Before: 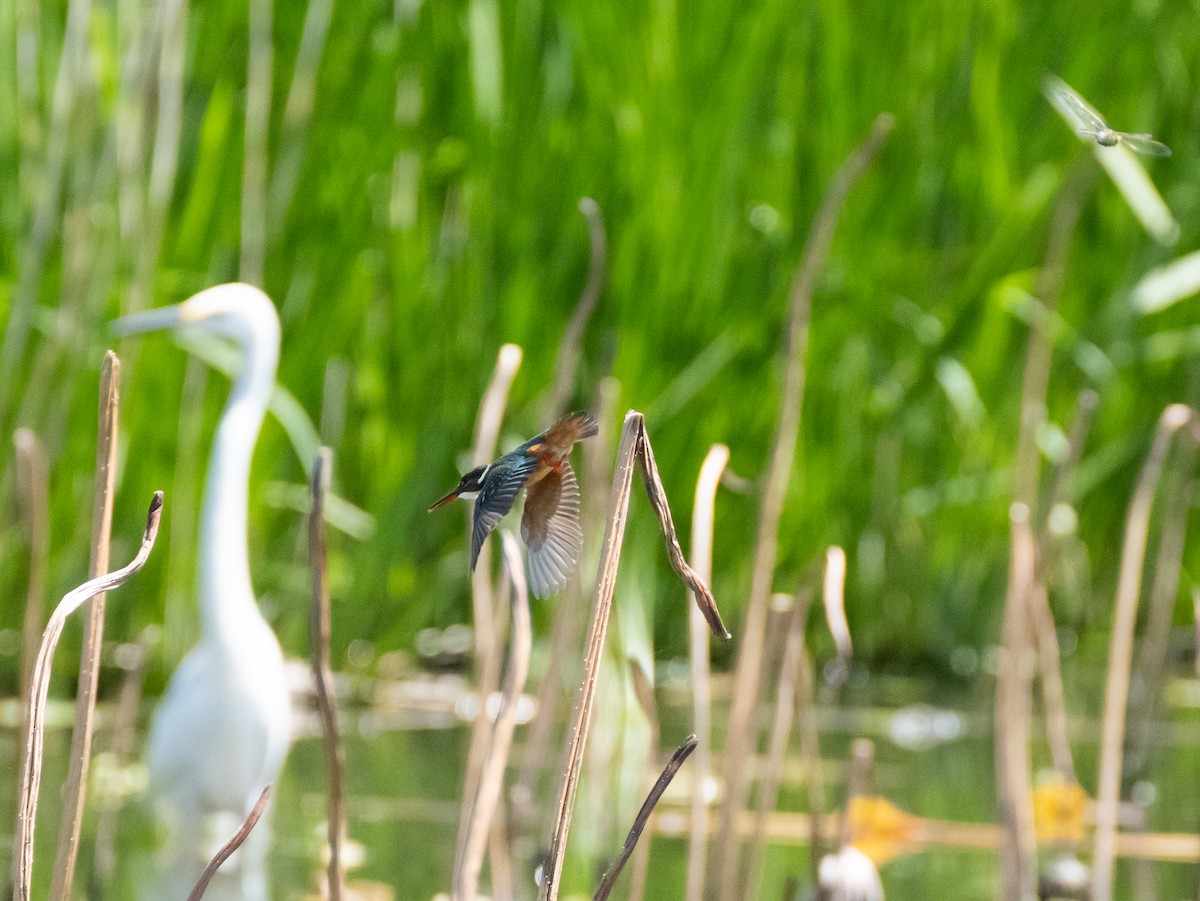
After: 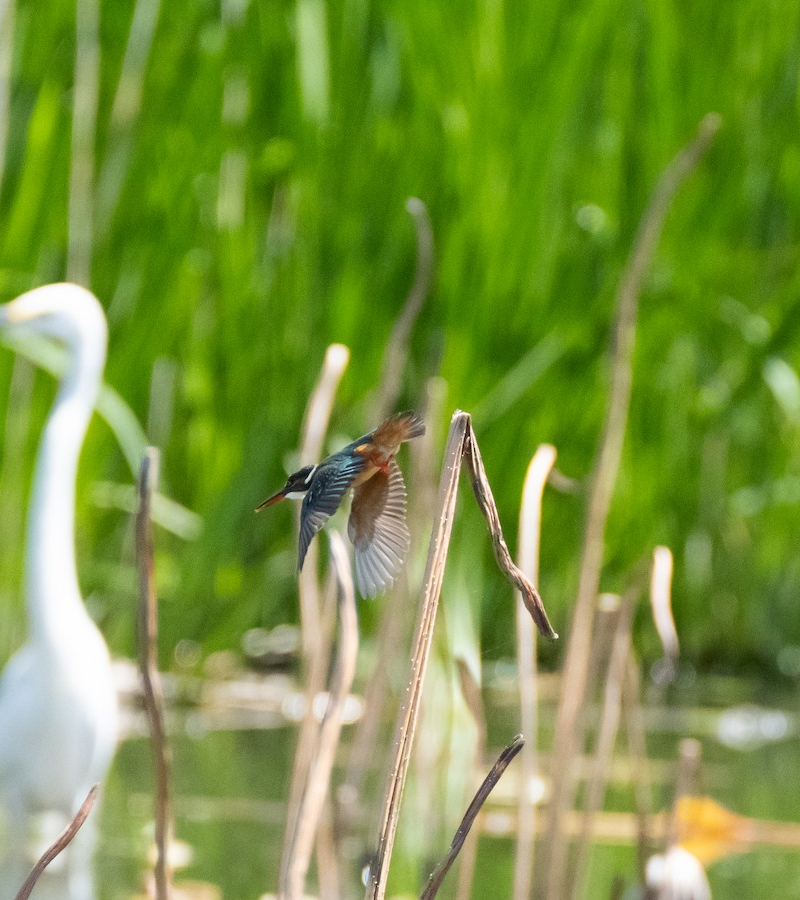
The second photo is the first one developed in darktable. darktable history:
crop and rotate: left 14.477%, right 18.849%
